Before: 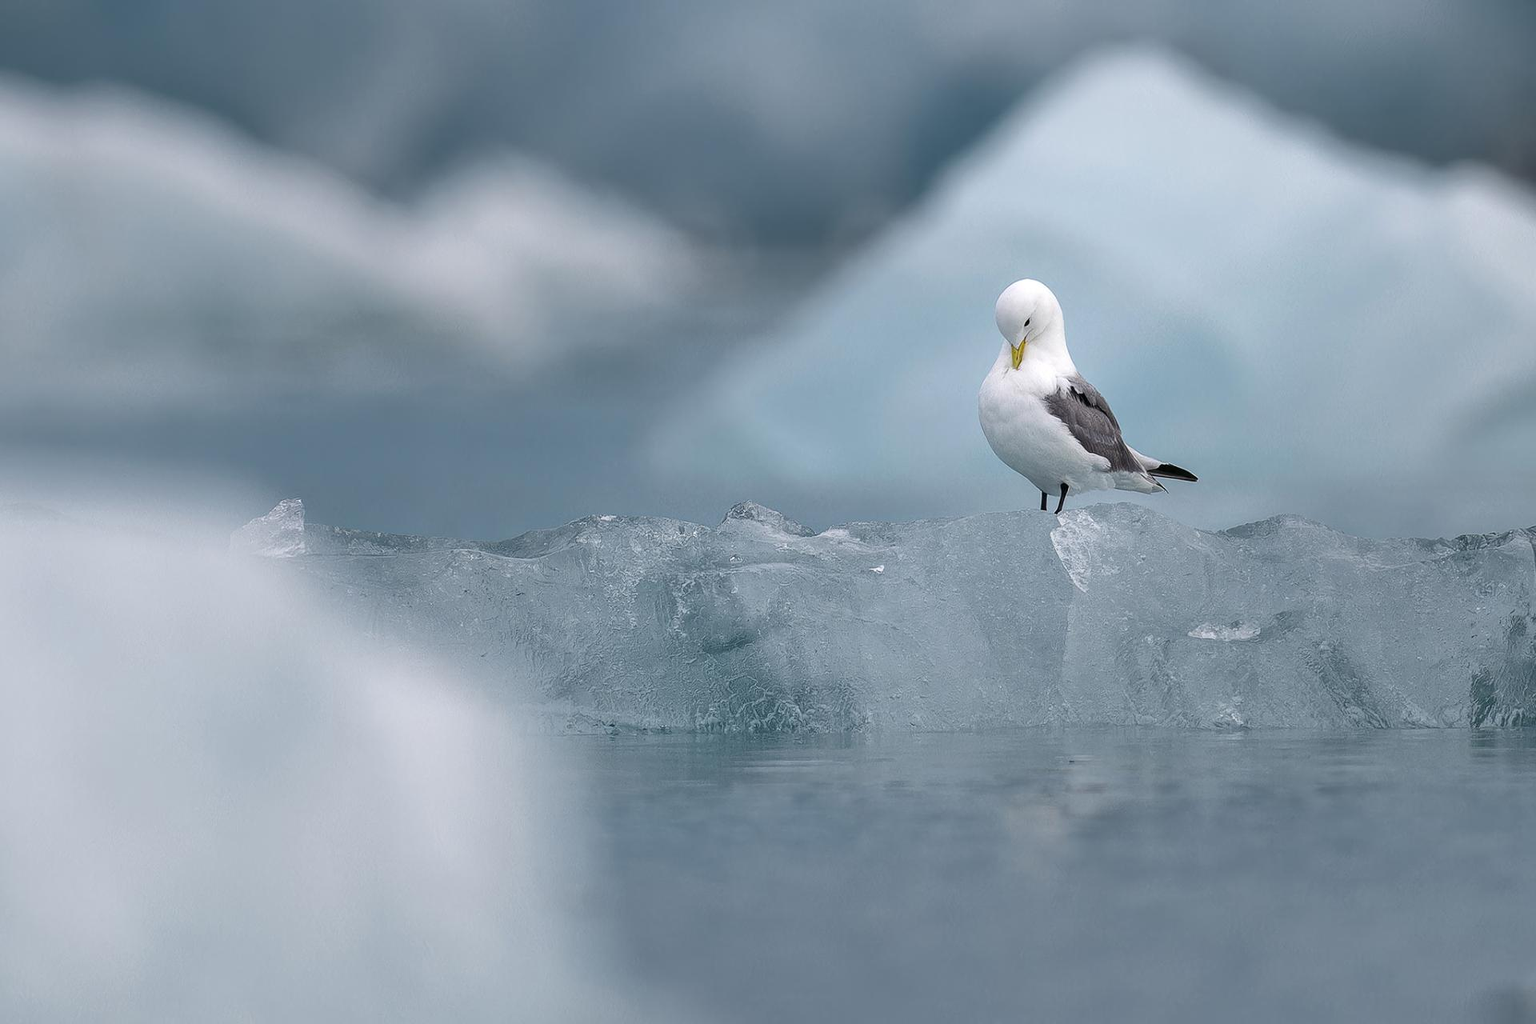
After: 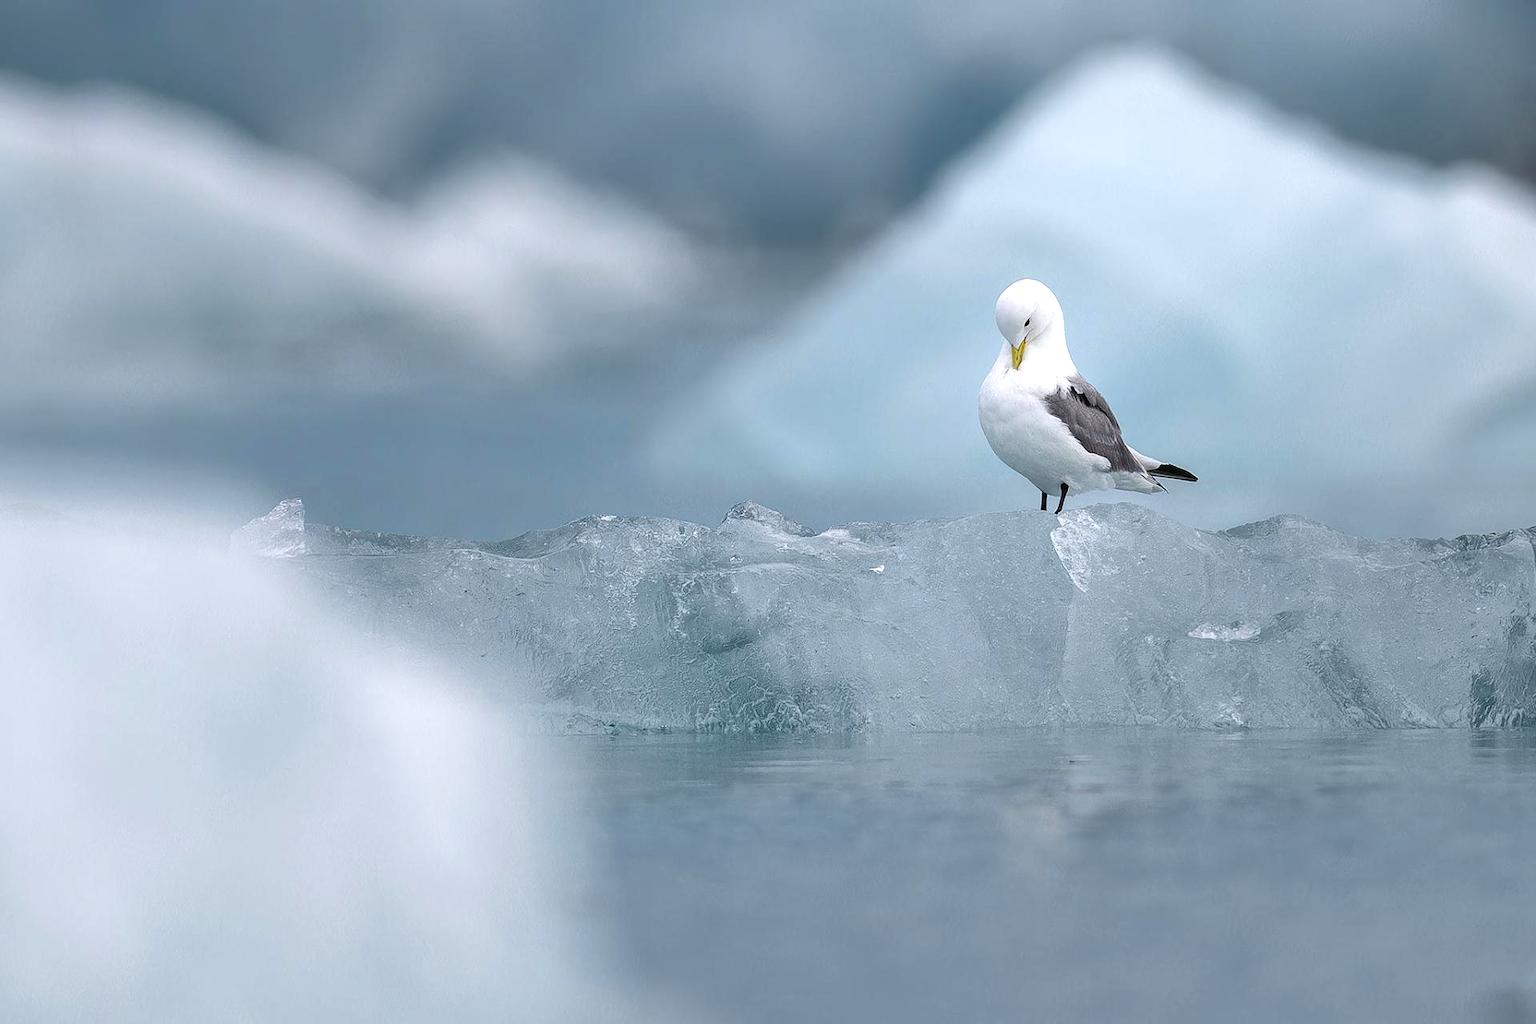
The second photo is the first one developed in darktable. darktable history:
exposure: black level correction 0, exposure 0.4 EV, compensate exposure bias true, compensate highlight preservation false
white balance: red 0.986, blue 1.01
